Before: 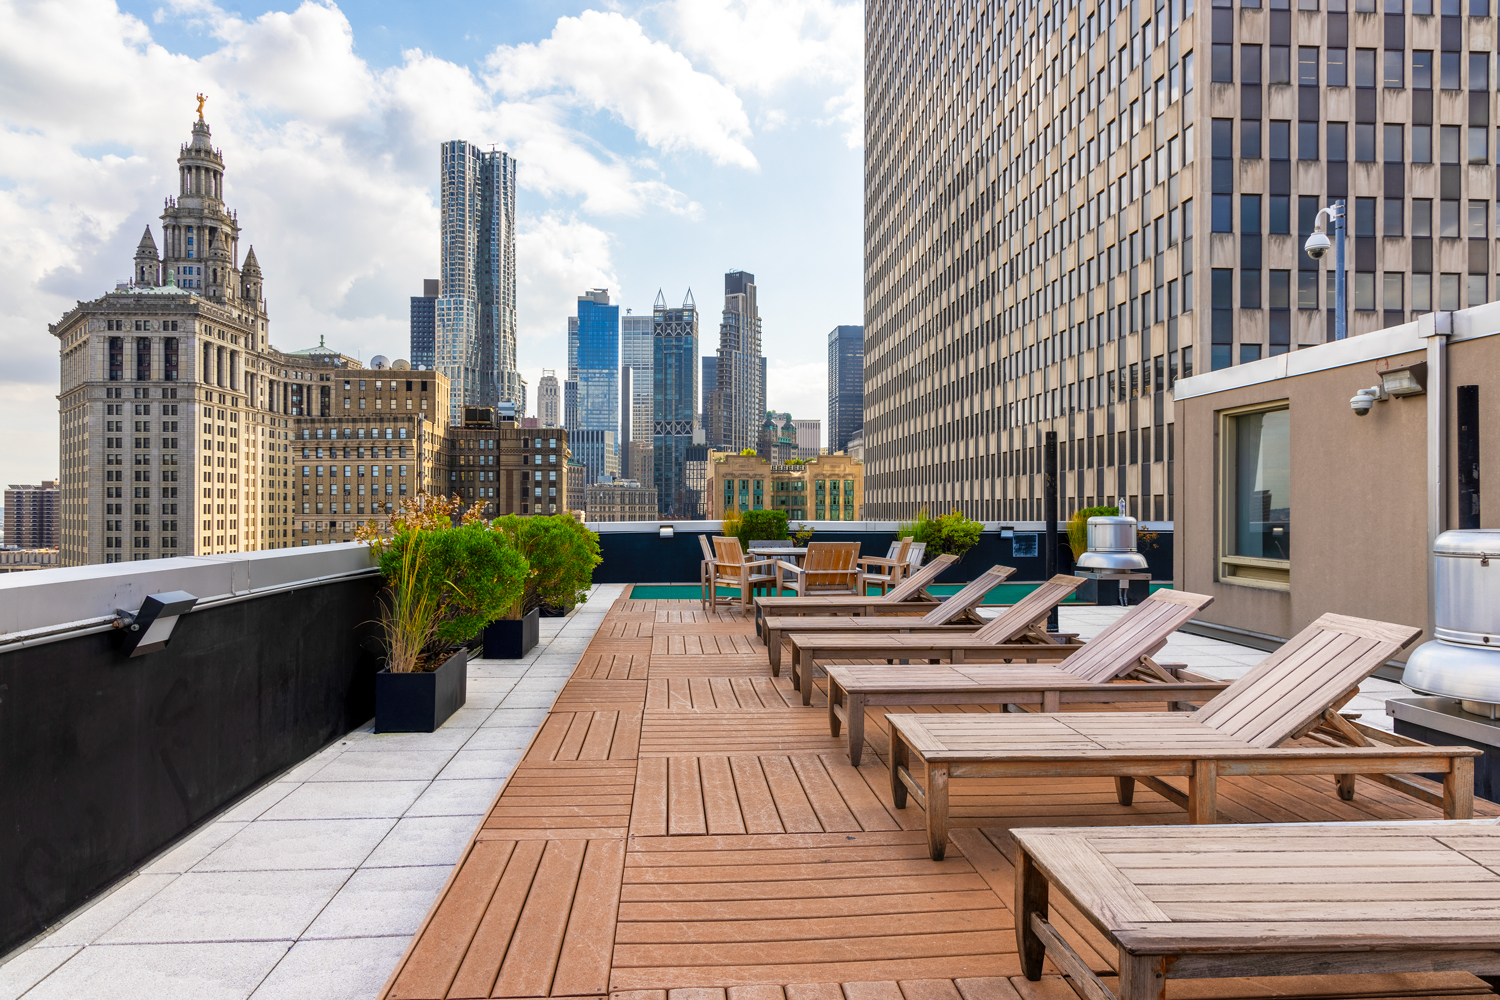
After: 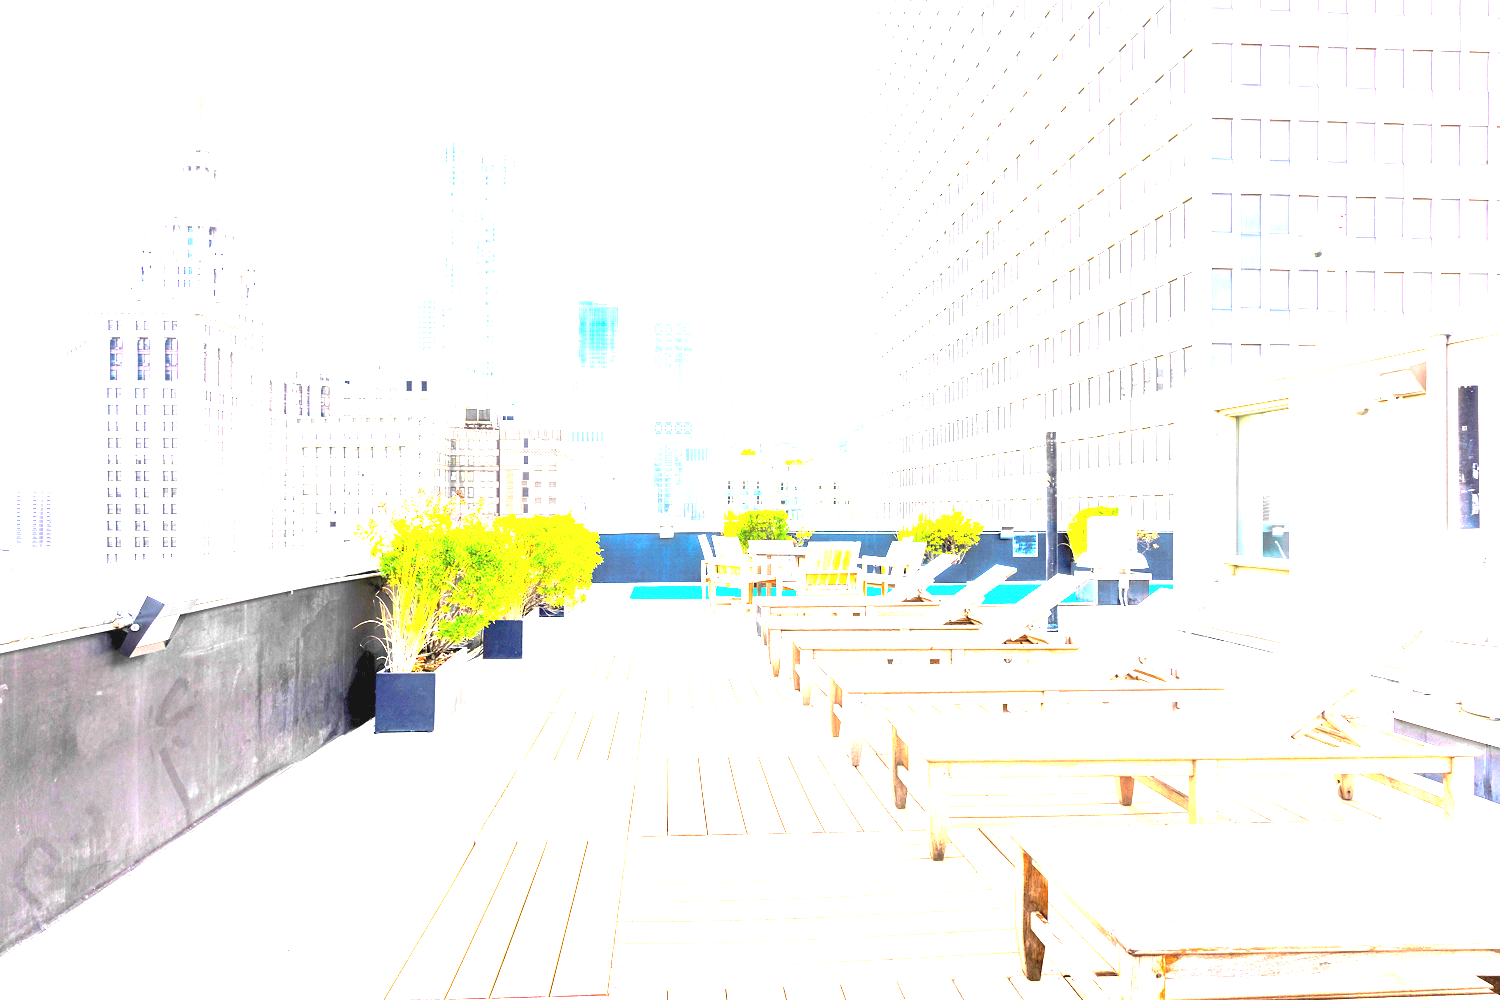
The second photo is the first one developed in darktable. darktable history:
exposure: black level correction 0, exposure 1.744 EV, compensate exposure bias true, compensate highlight preservation false
